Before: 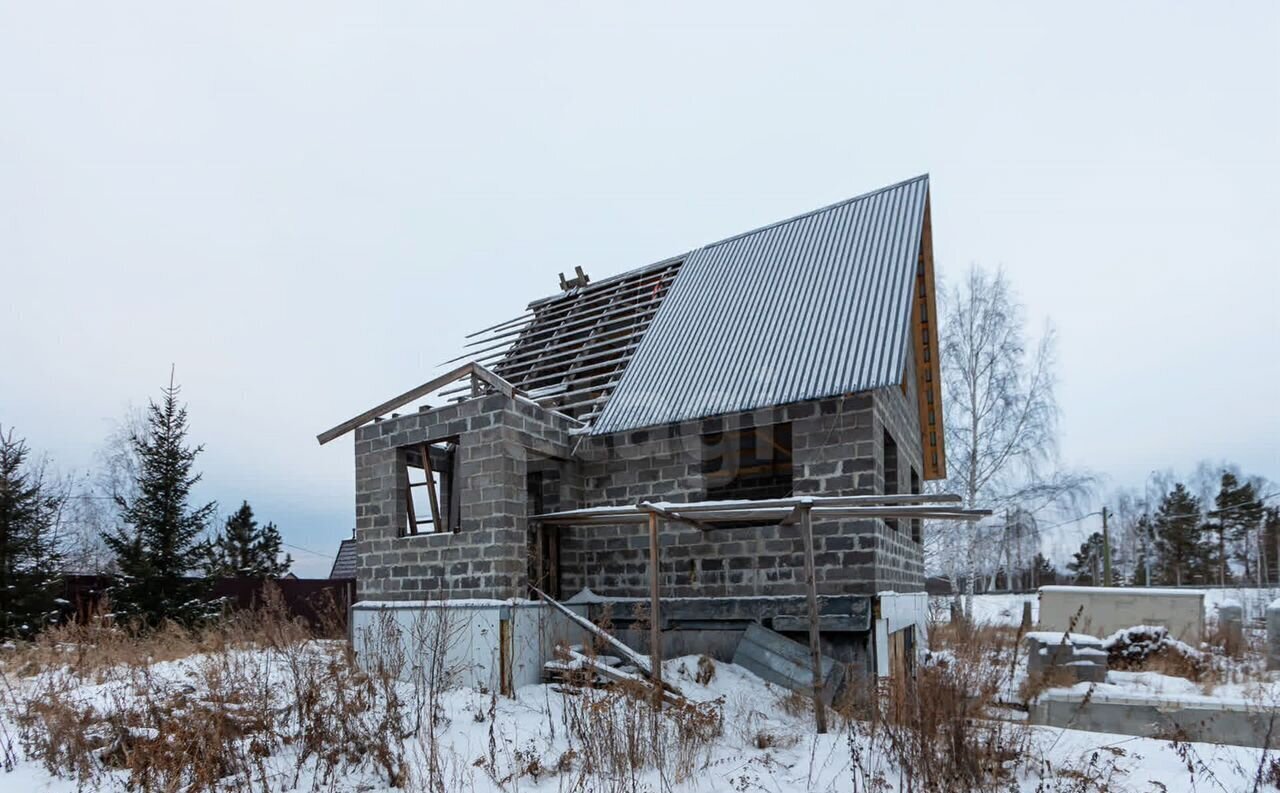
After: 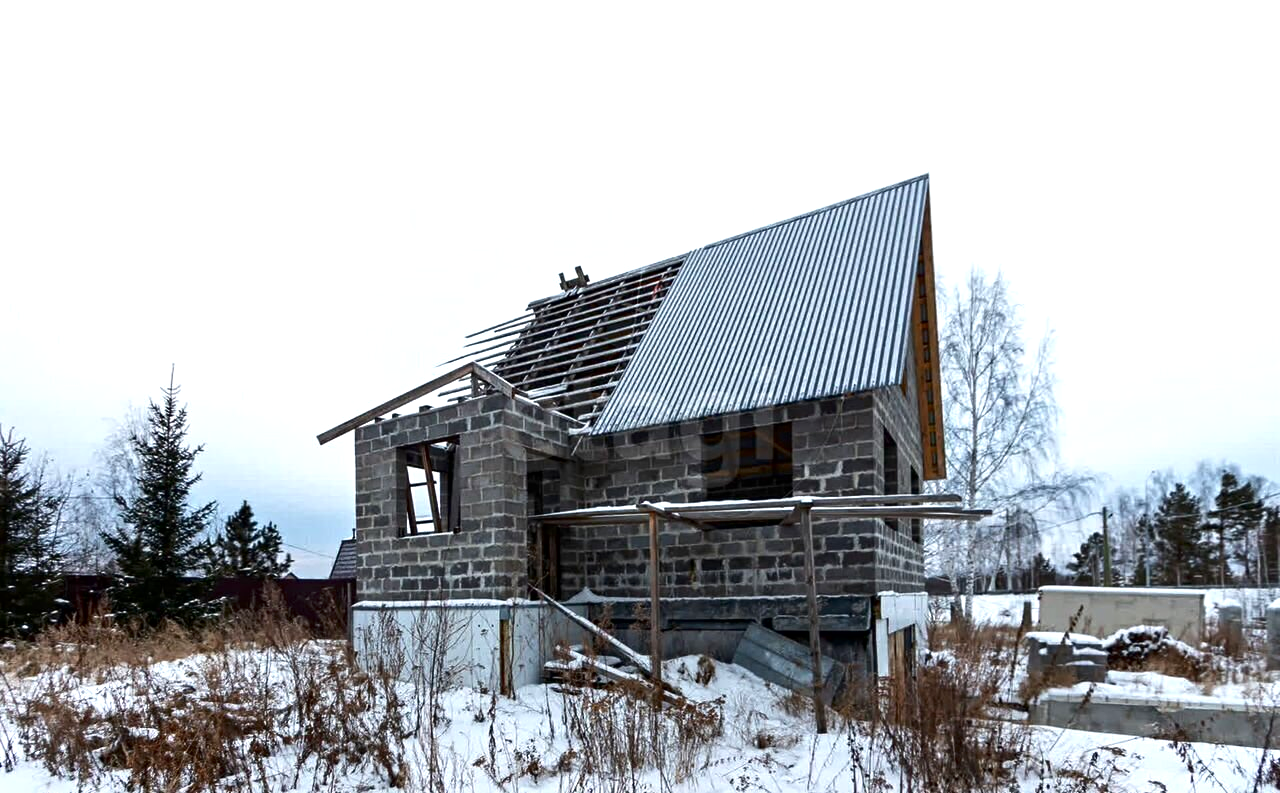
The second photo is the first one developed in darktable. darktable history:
contrast brightness saturation: contrast 0.069, brightness -0.134, saturation 0.057
contrast equalizer: octaves 7, y [[0.5, 0.504, 0.515, 0.527, 0.535, 0.534], [0.5 ×6], [0.491, 0.387, 0.179, 0.068, 0.068, 0.068], [0 ×5, 0.023], [0 ×6]]
exposure: black level correction 0, exposure 0.498 EV, compensate exposure bias true, compensate highlight preservation false
